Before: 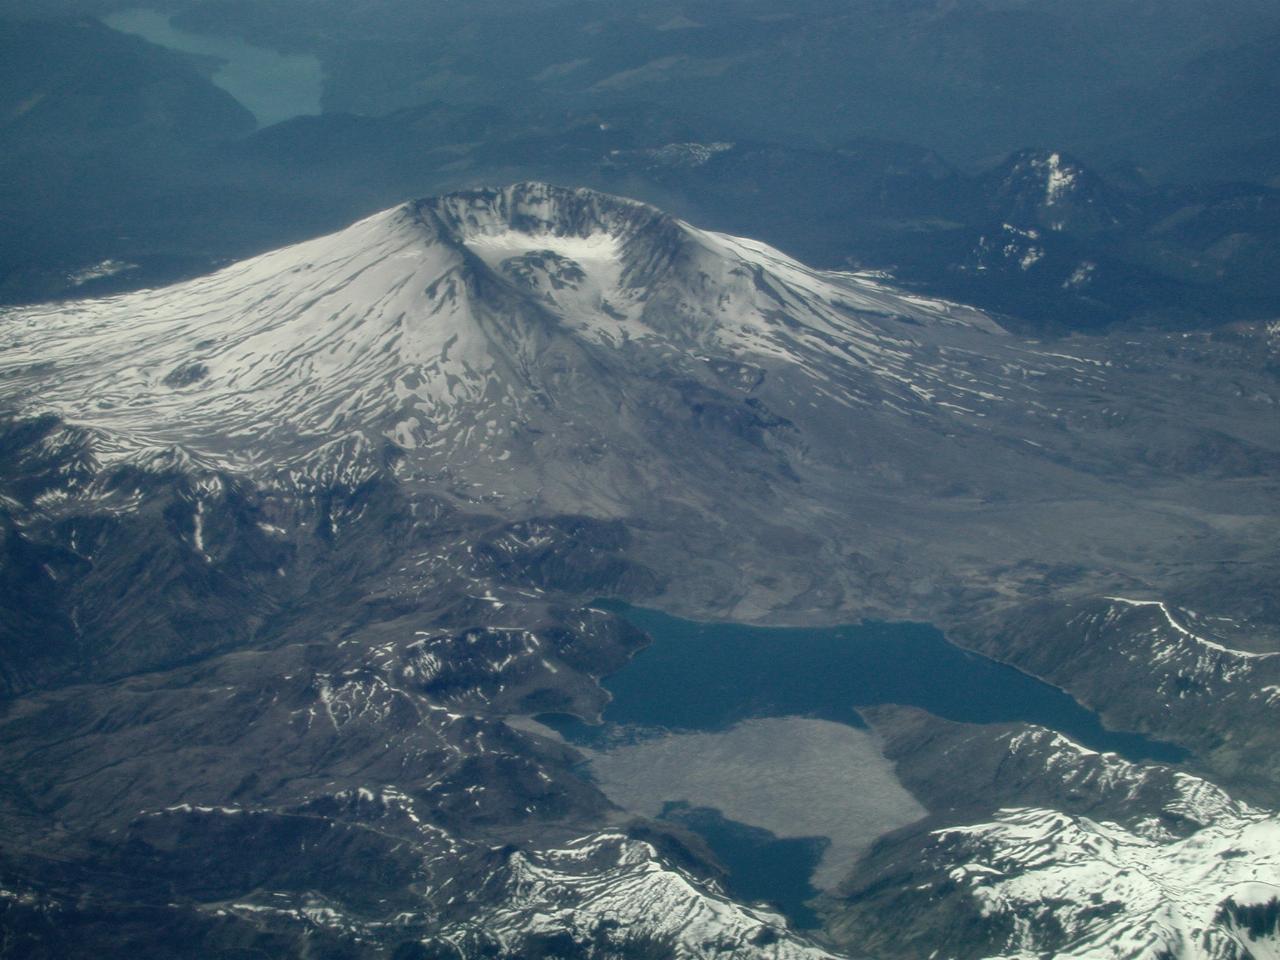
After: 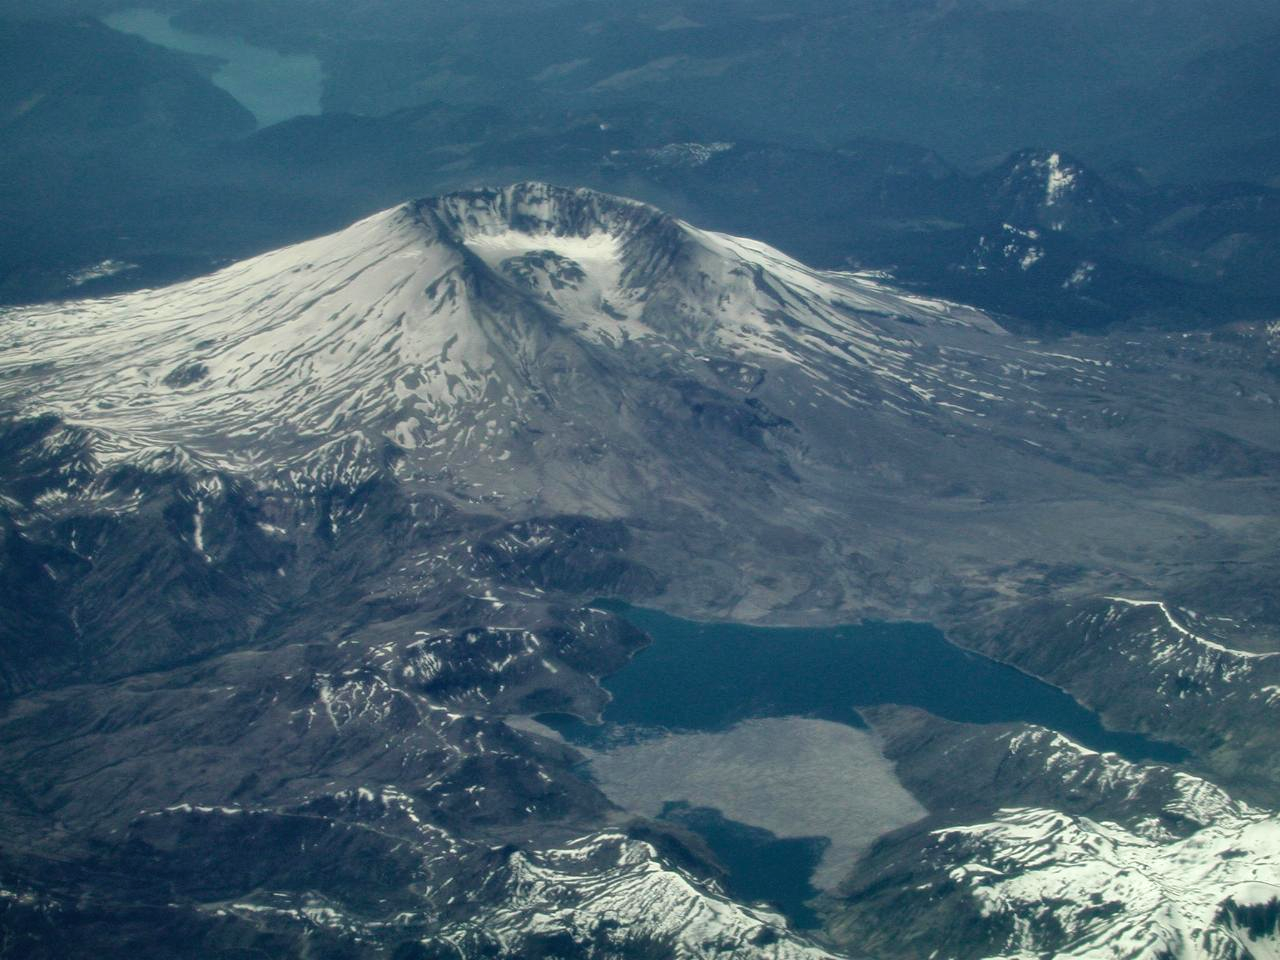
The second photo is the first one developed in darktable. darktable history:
velvia: on, module defaults
local contrast: mode bilateral grid, contrast 25, coarseness 50, detail 123%, midtone range 0.2
